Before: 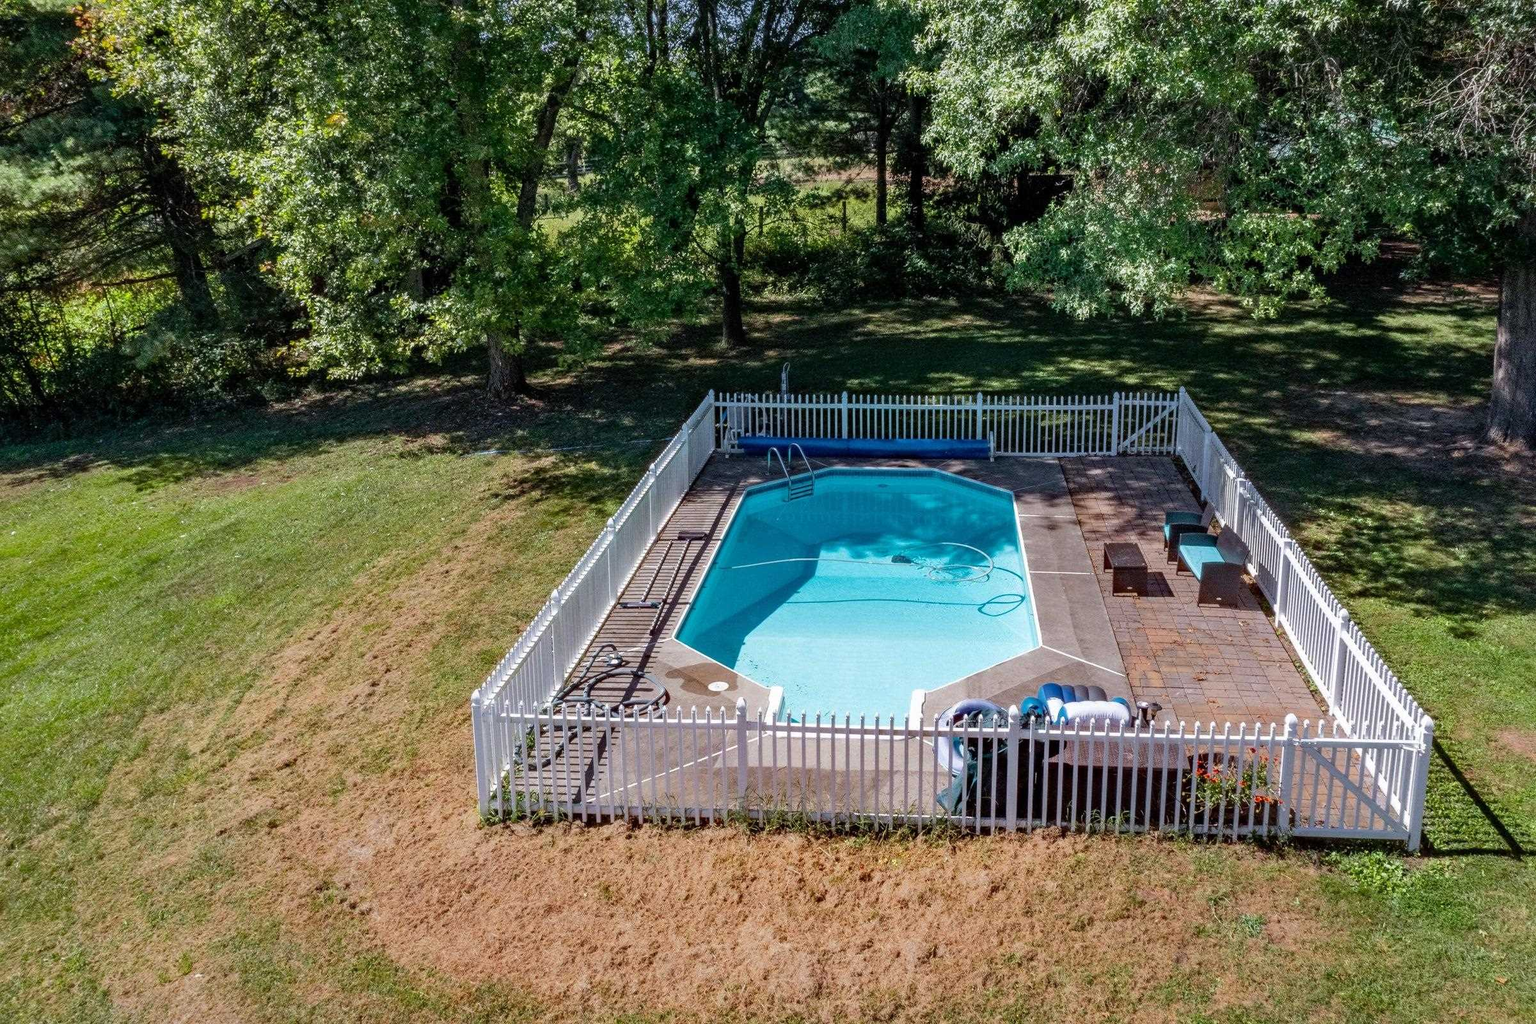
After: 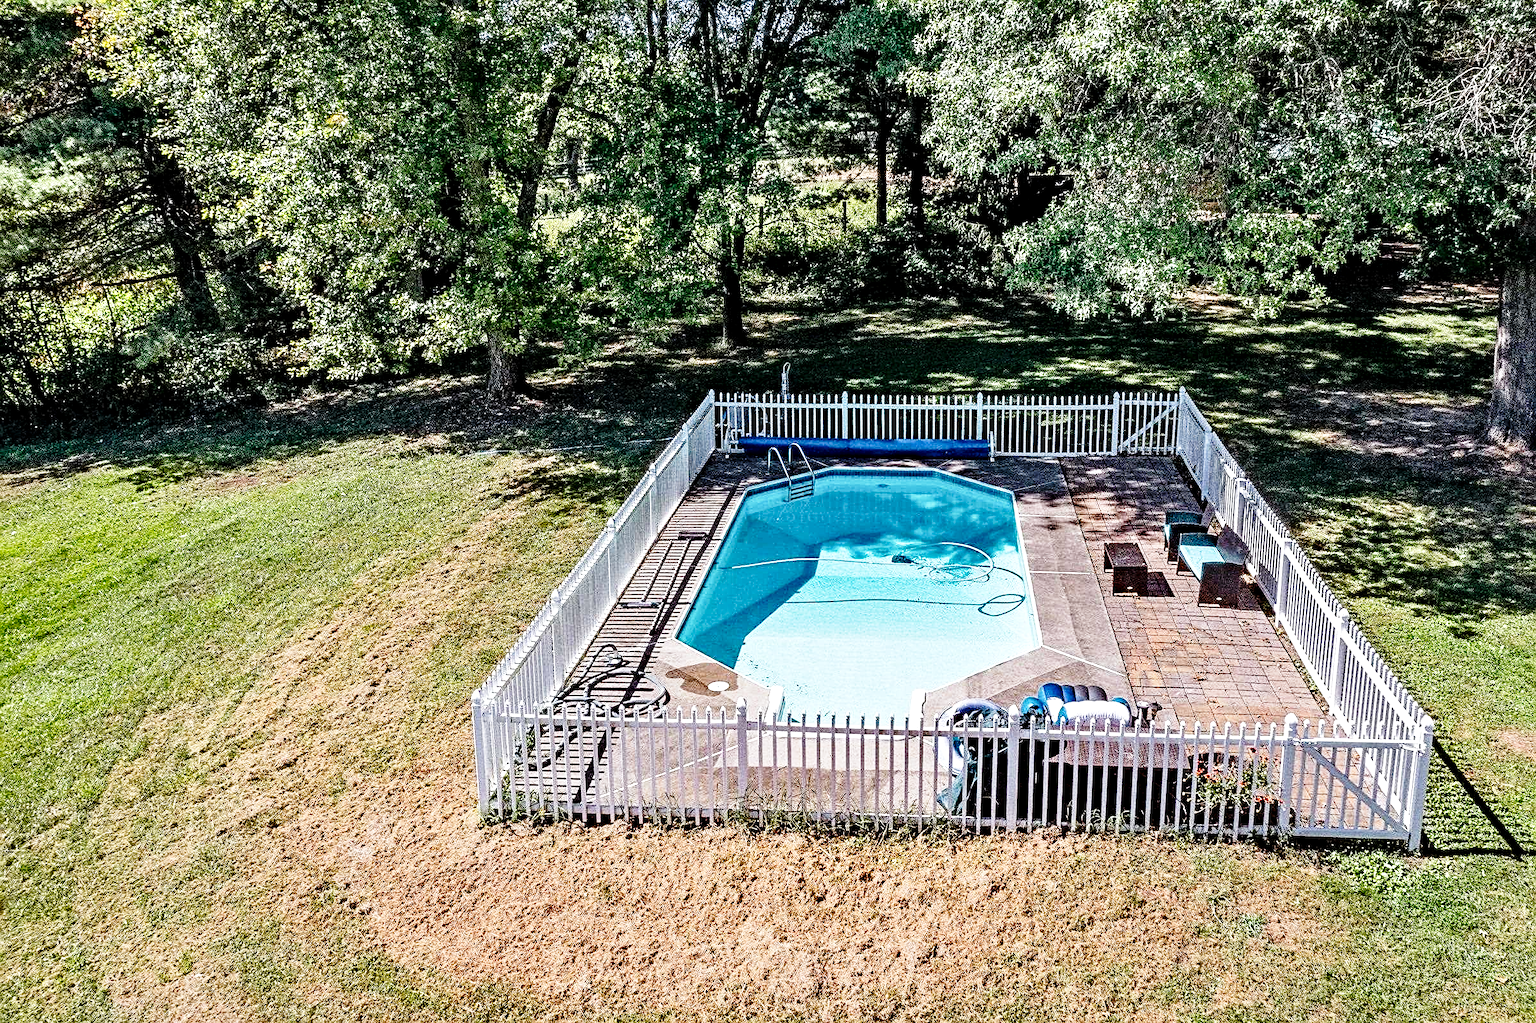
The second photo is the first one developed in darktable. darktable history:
sharpen: on, module defaults
base curve: curves: ch0 [(0, 0) (0.028, 0.03) (0.121, 0.232) (0.46, 0.748) (0.859, 0.968) (1, 1)], preserve colors none
contrast equalizer: octaves 7, y [[0.5, 0.542, 0.583, 0.625, 0.667, 0.708], [0.5 ×6], [0.5 ×6], [0 ×6], [0 ×6]]
